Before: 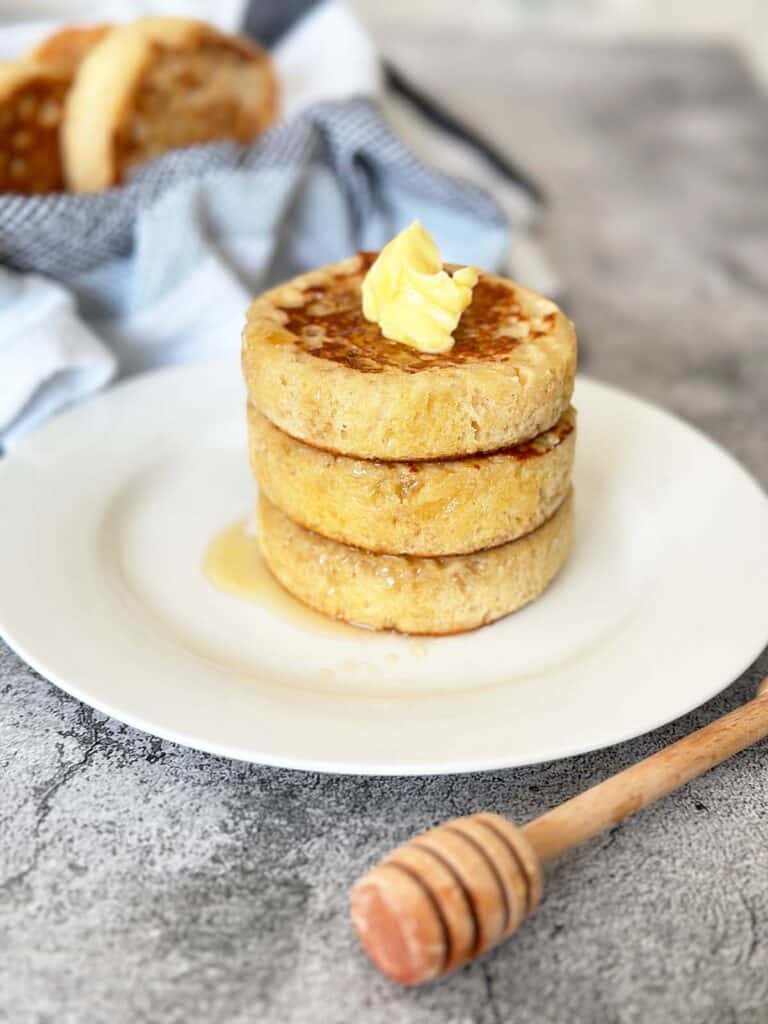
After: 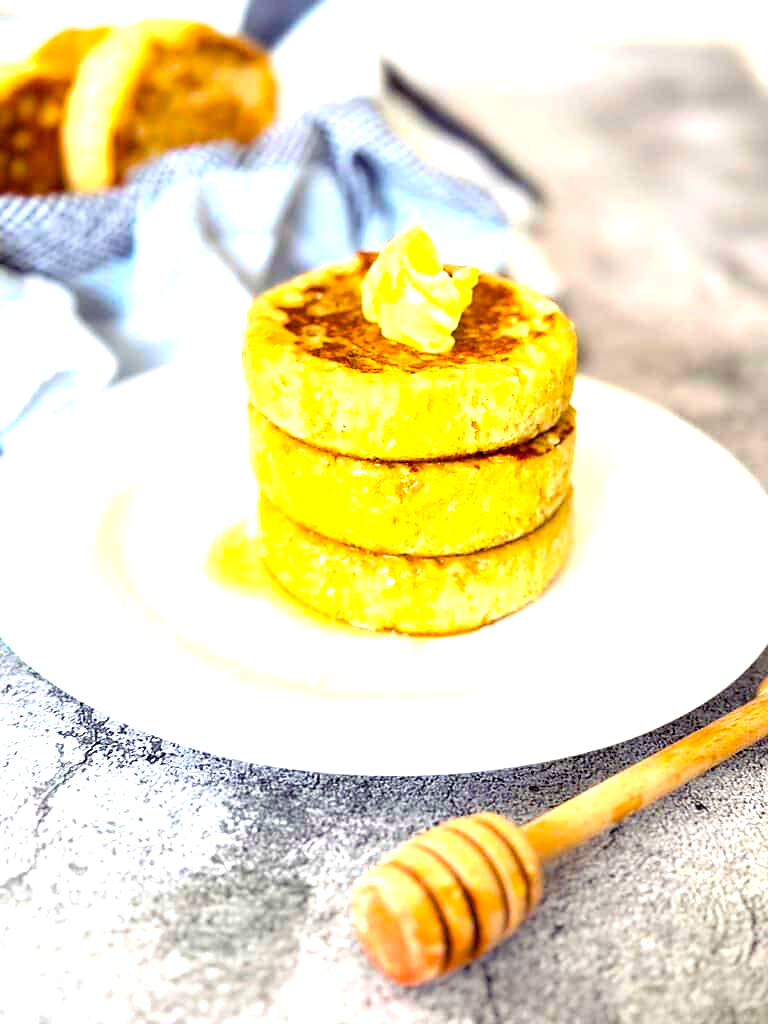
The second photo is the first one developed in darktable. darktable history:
sharpen: radius 1.523, amount 0.367, threshold 1.72
tone equalizer: -8 EV -1.08 EV, -7 EV -1.05 EV, -6 EV -0.893 EV, -5 EV -0.56 EV, -3 EV 0.597 EV, -2 EV 0.862 EV, -1 EV 0.998 EV, +0 EV 1.06 EV, smoothing 1
color balance rgb: shadows lift › luminance -21.61%, shadows lift › chroma 9.096%, shadows lift › hue 286.2°, power › hue 309.75°, global offset › luminance -0.475%, linear chroma grading › global chroma 14.535%, perceptual saturation grading › global saturation 29.568%, global vibrance 20%
